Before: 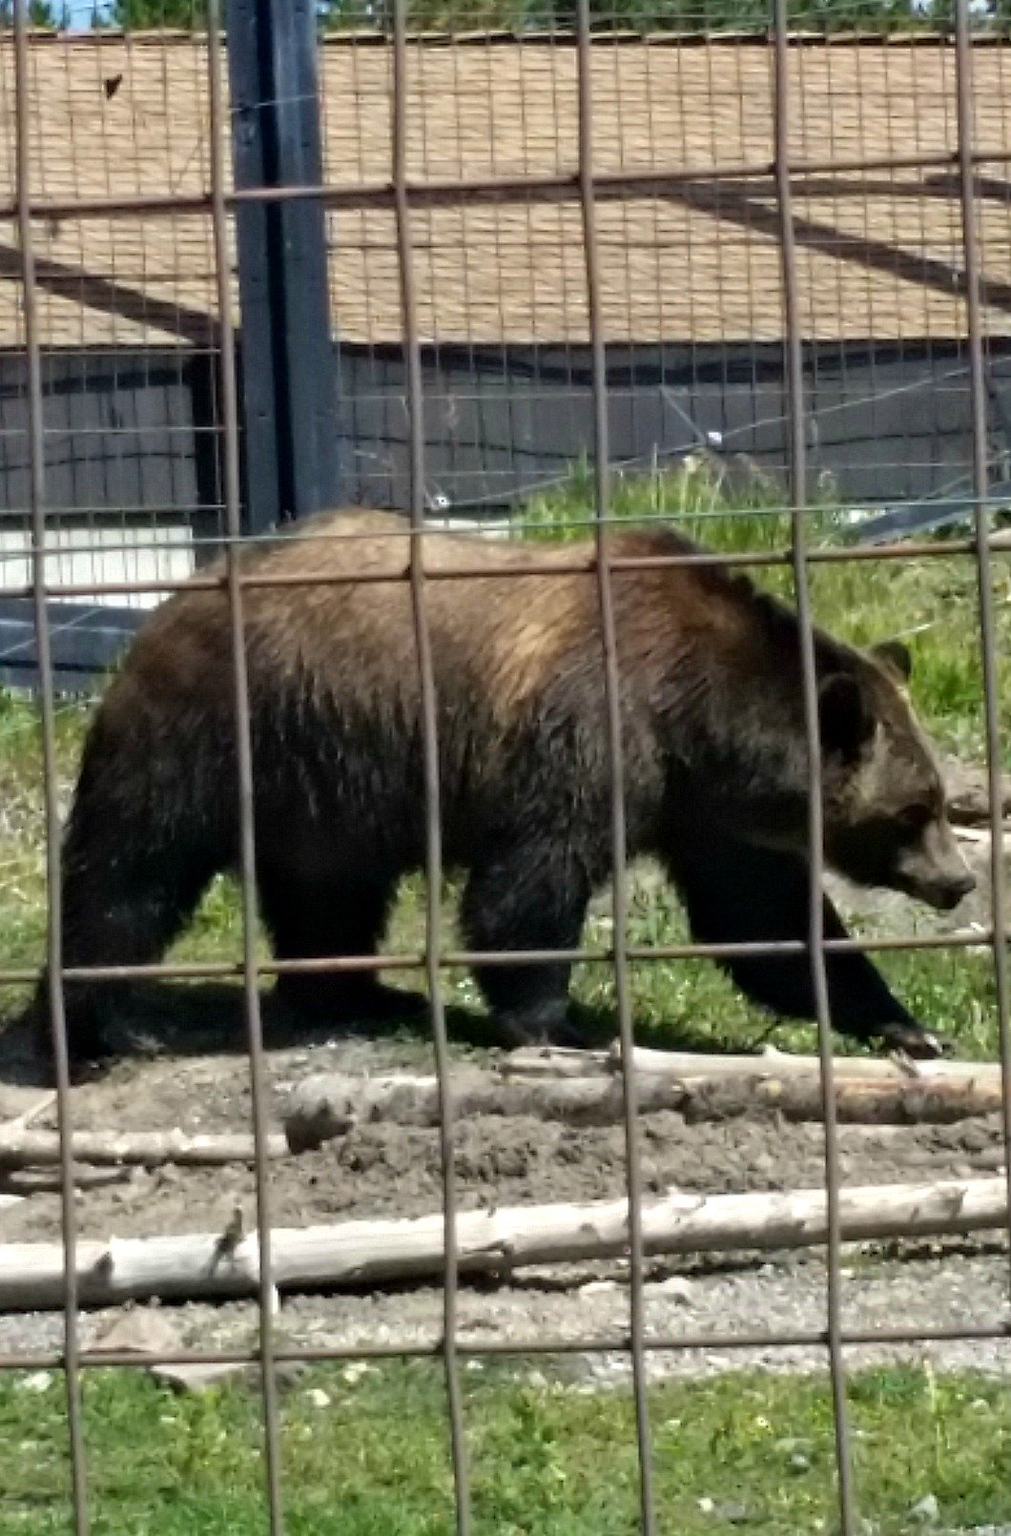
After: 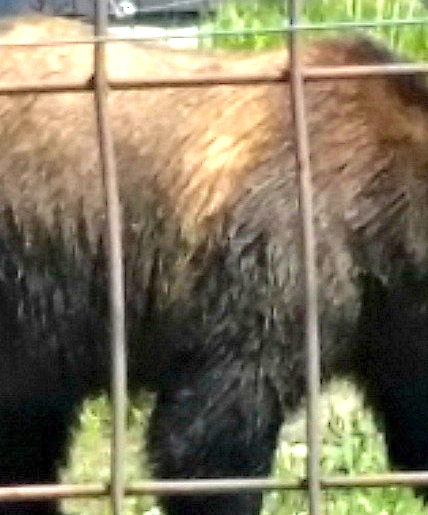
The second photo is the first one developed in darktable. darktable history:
crop: left 31.751%, top 32.172%, right 27.8%, bottom 35.83%
contrast brightness saturation: contrast 0.03, brightness 0.06, saturation 0.13
exposure: exposure 1.223 EV, compensate highlight preservation false
